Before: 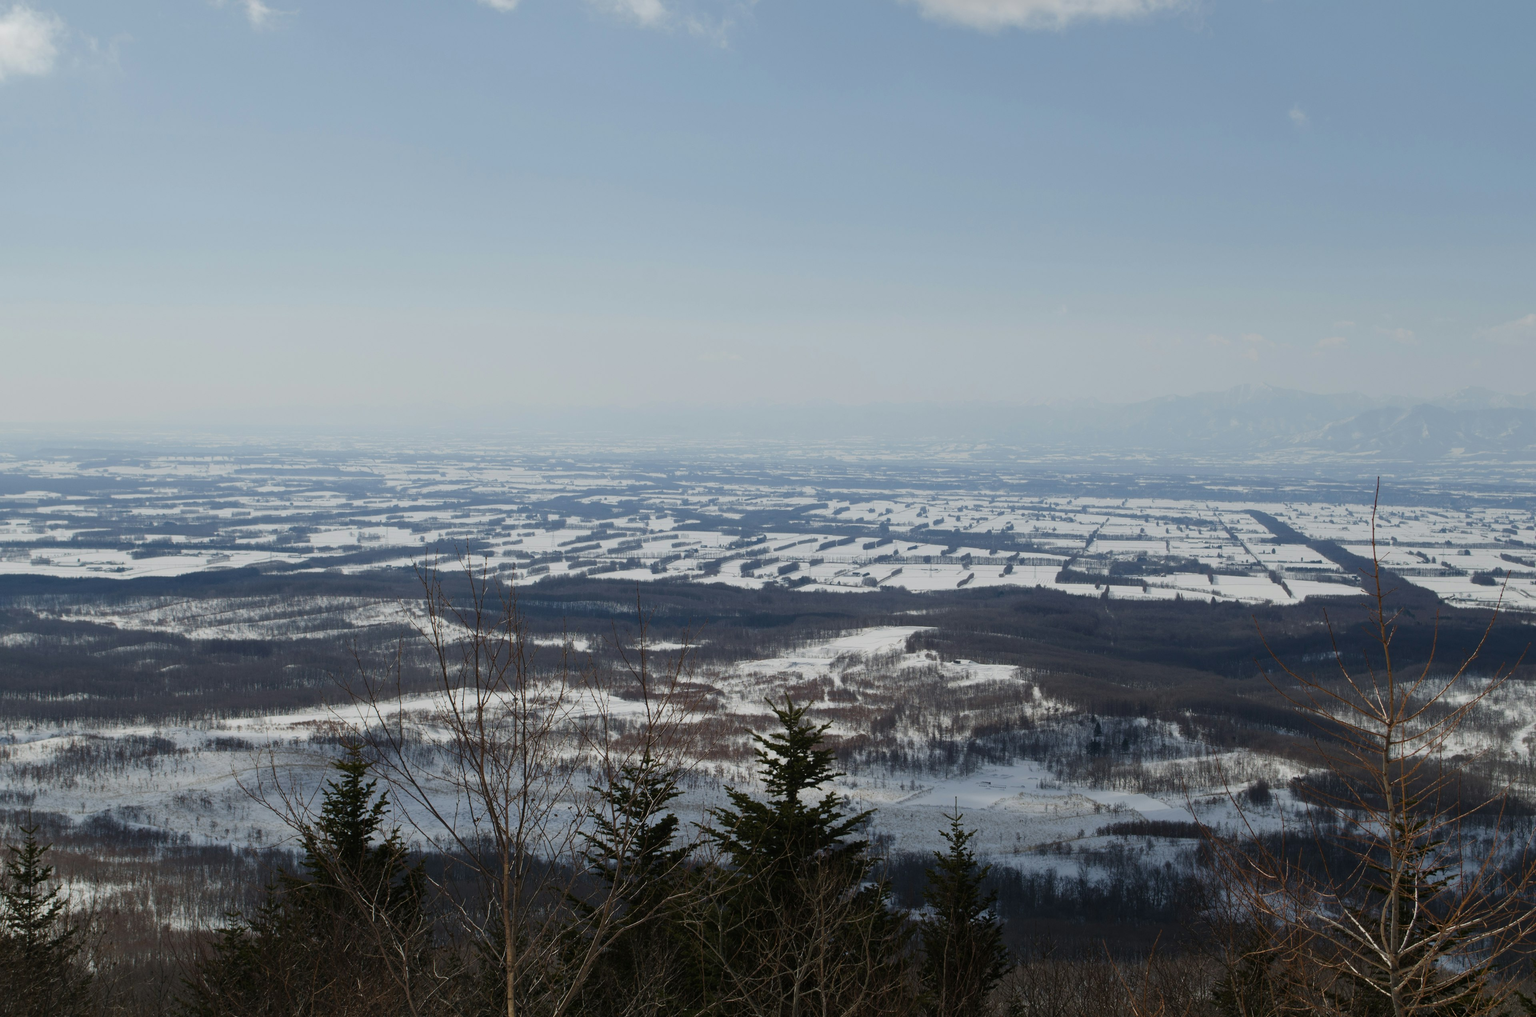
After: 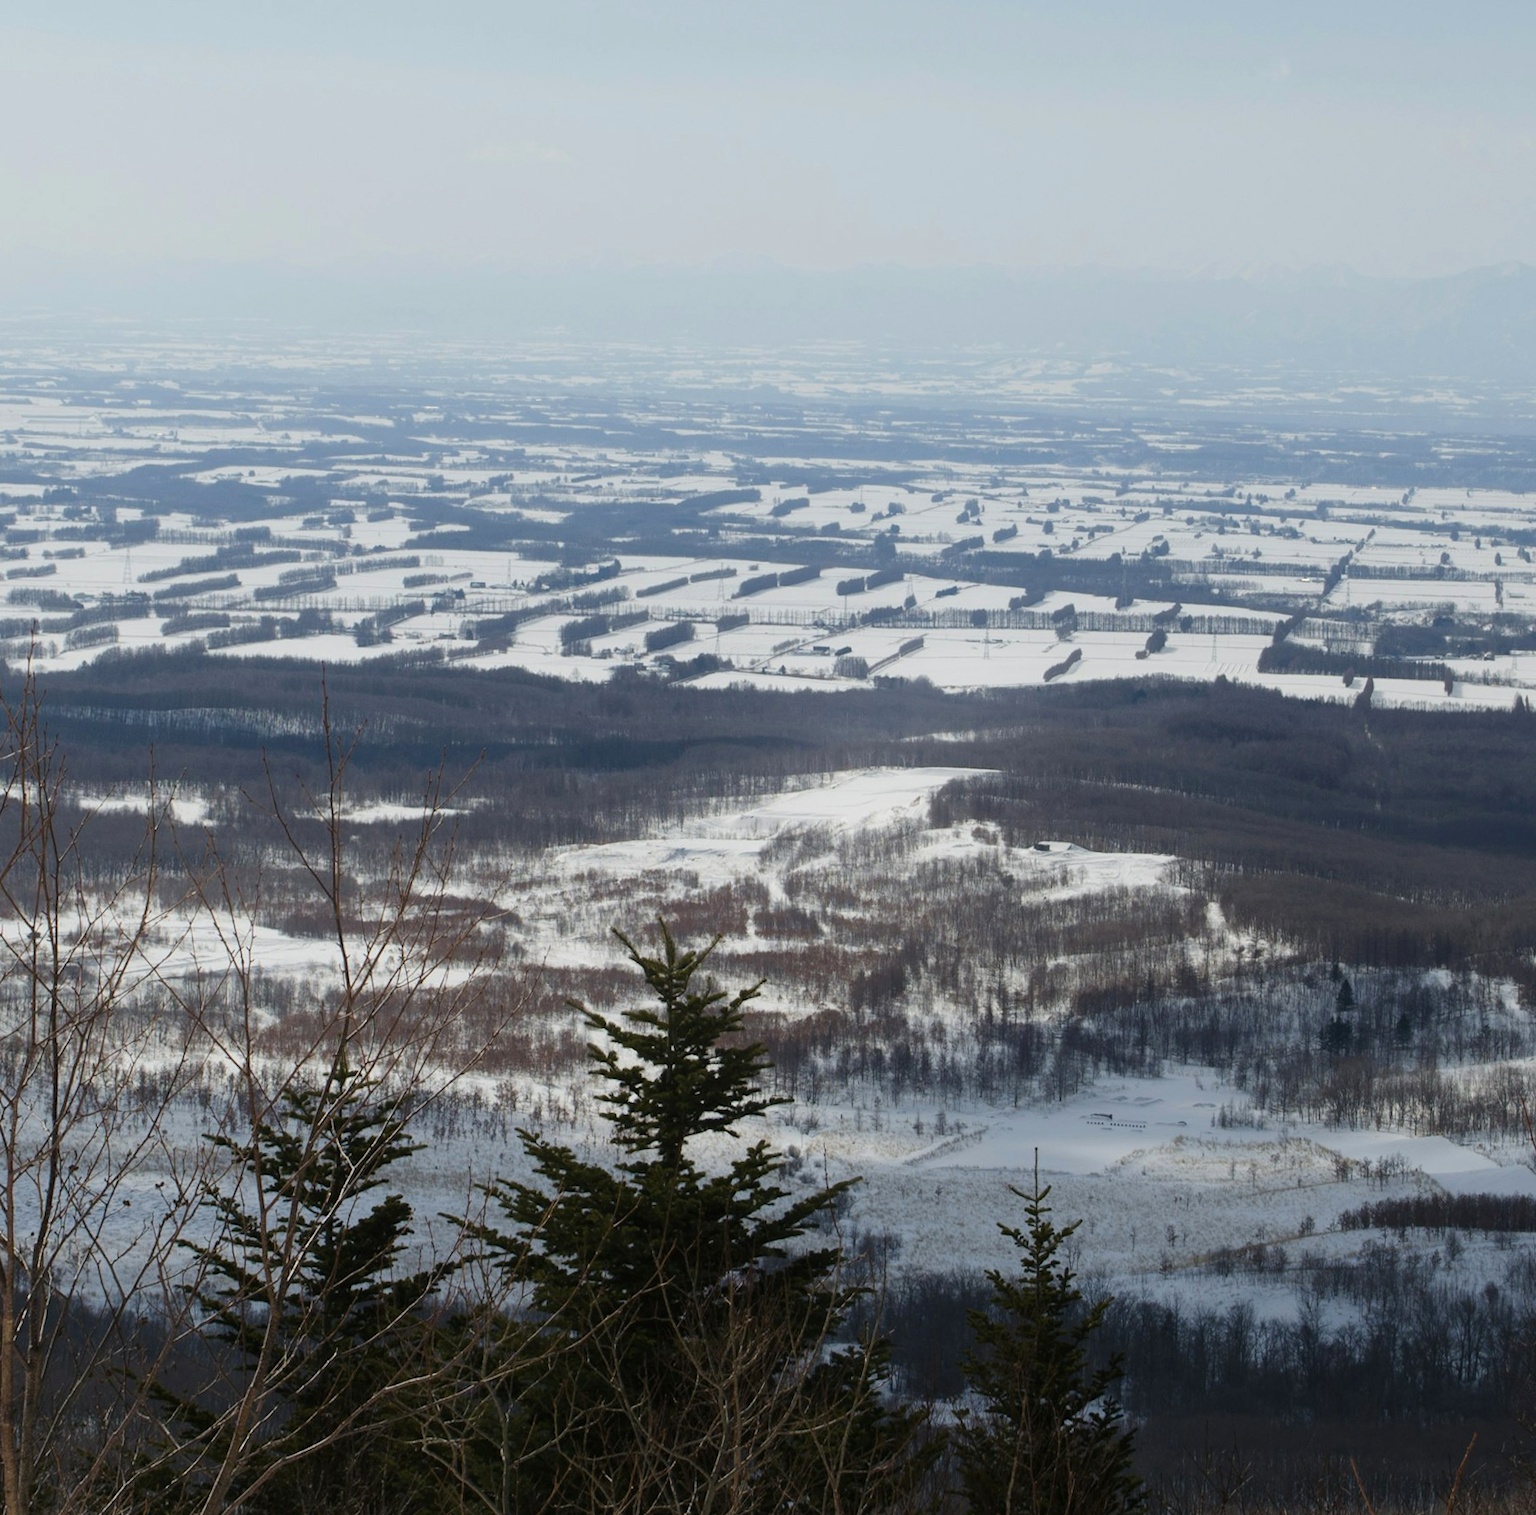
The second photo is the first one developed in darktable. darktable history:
bloom: size 16%, threshold 98%, strength 20%
crop: left 35.432%, top 26.233%, right 20.145%, bottom 3.432%
rotate and perspective: rotation 0.679°, lens shift (horizontal) 0.136, crop left 0.009, crop right 0.991, crop top 0.078, crop bottom 0.95
exposure: exposure 0.3 EV, compensate highlight preservation false
